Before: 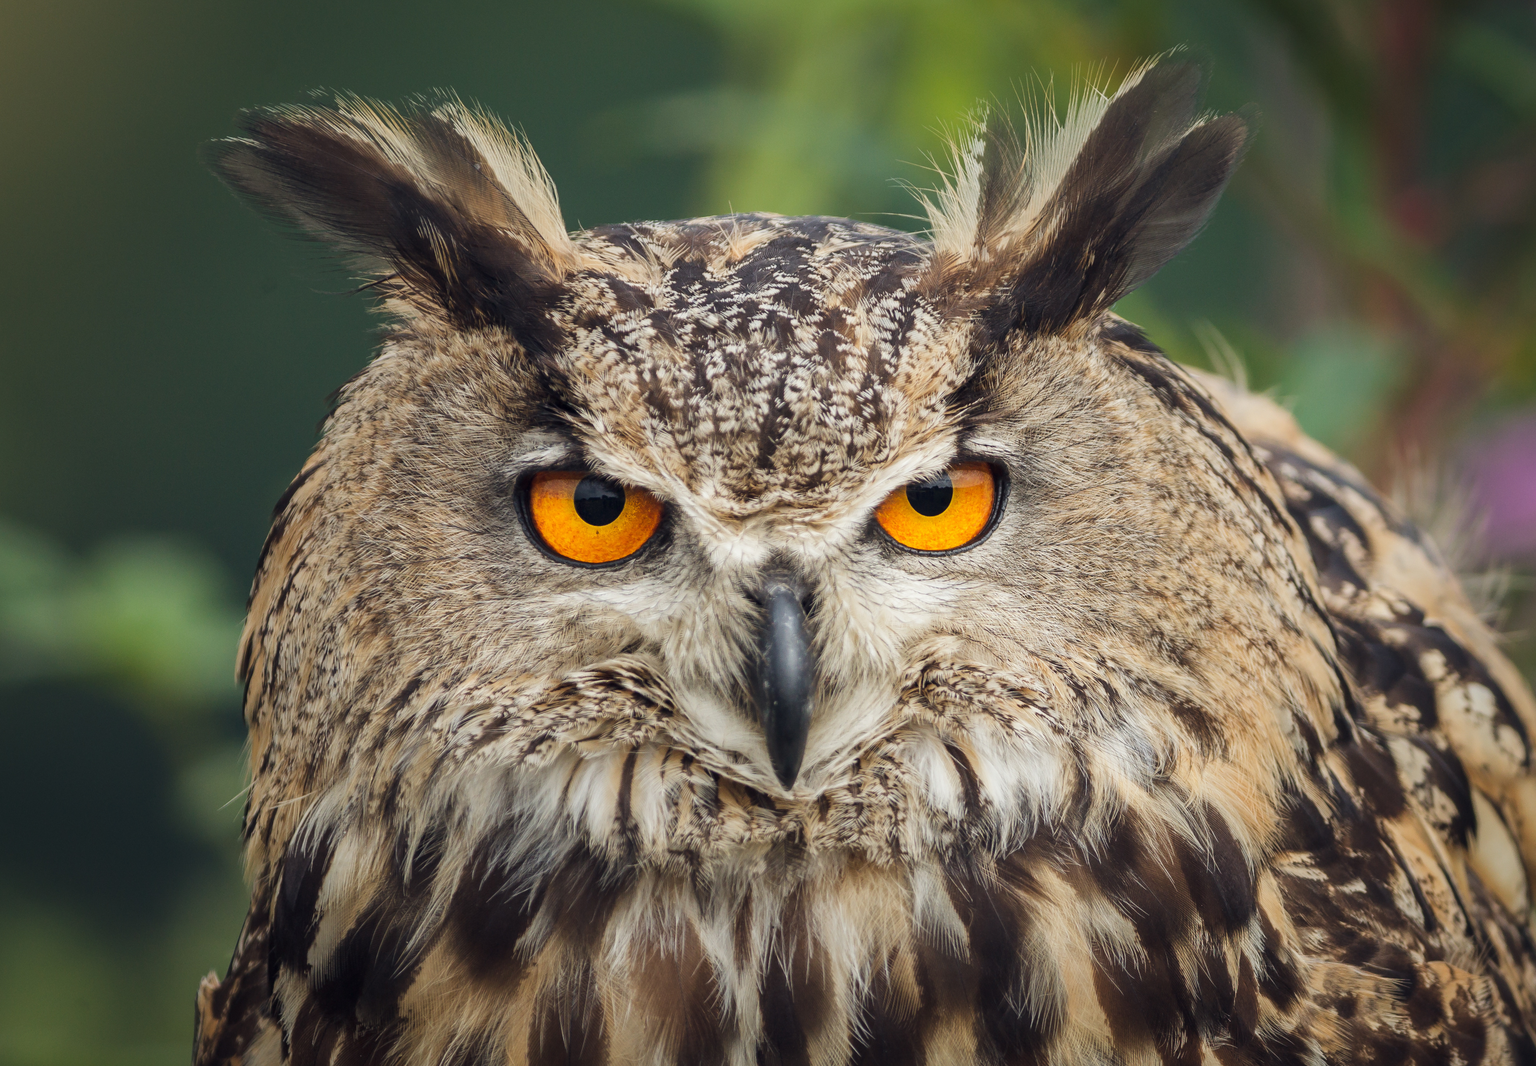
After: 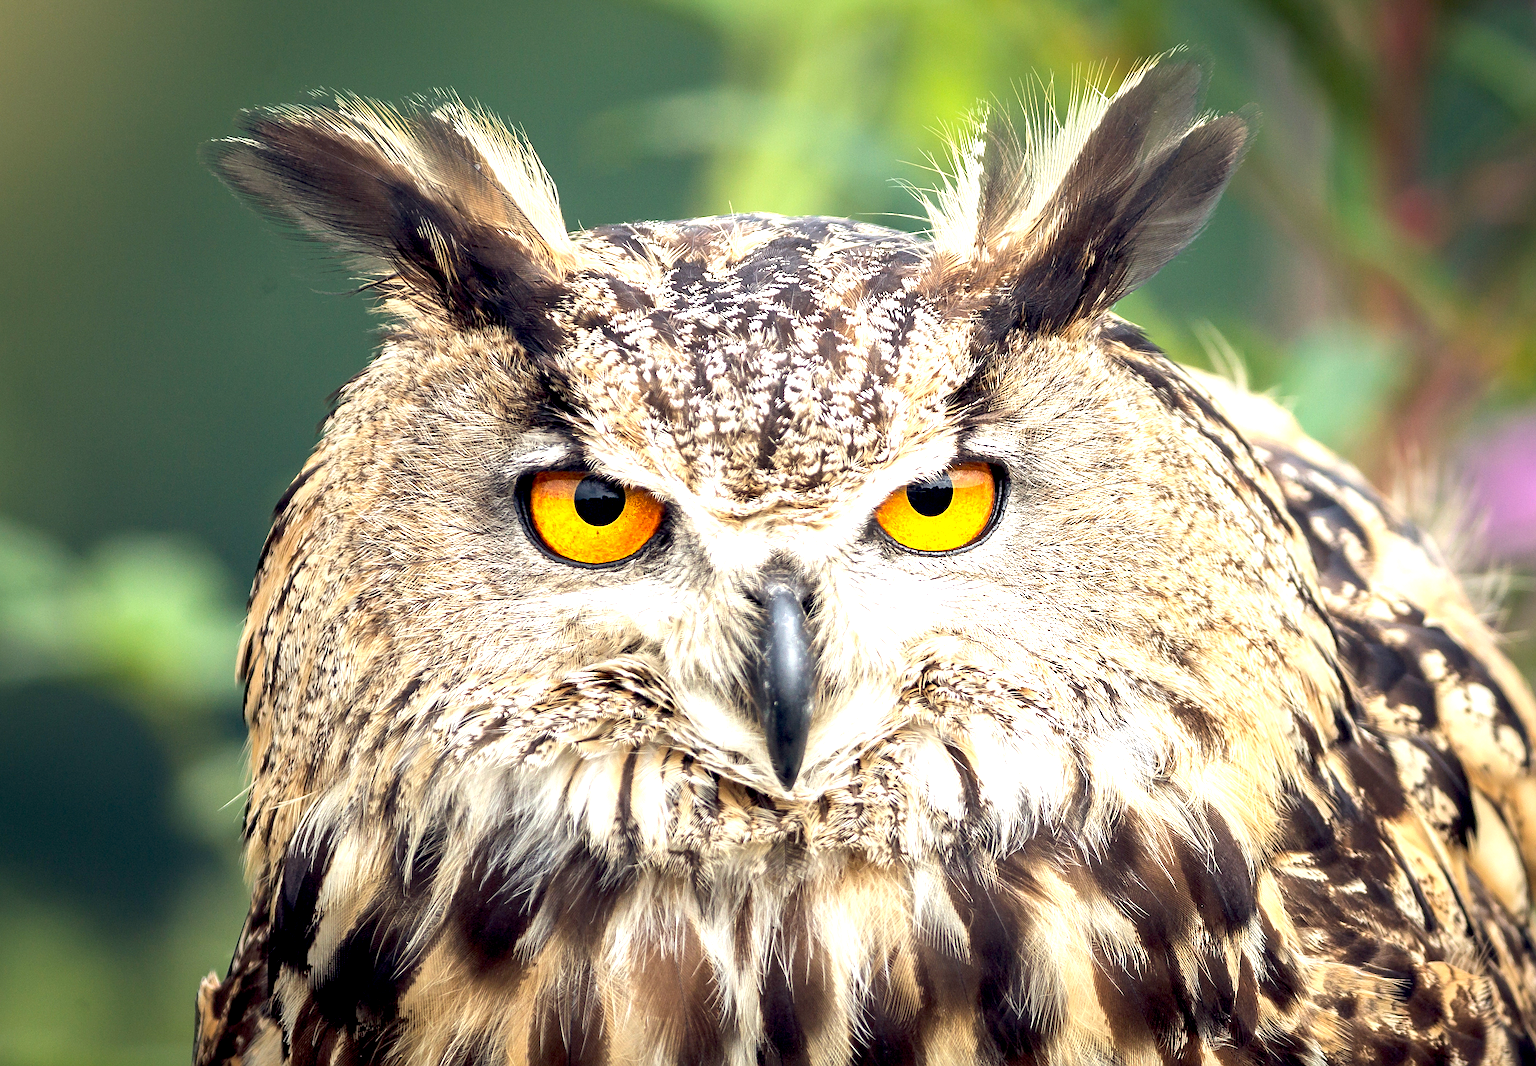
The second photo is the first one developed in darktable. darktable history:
exposure: black level correction 0.009, exposure 1.425 EV, compensate highlight preservation false
sharpen: on, module defaults
